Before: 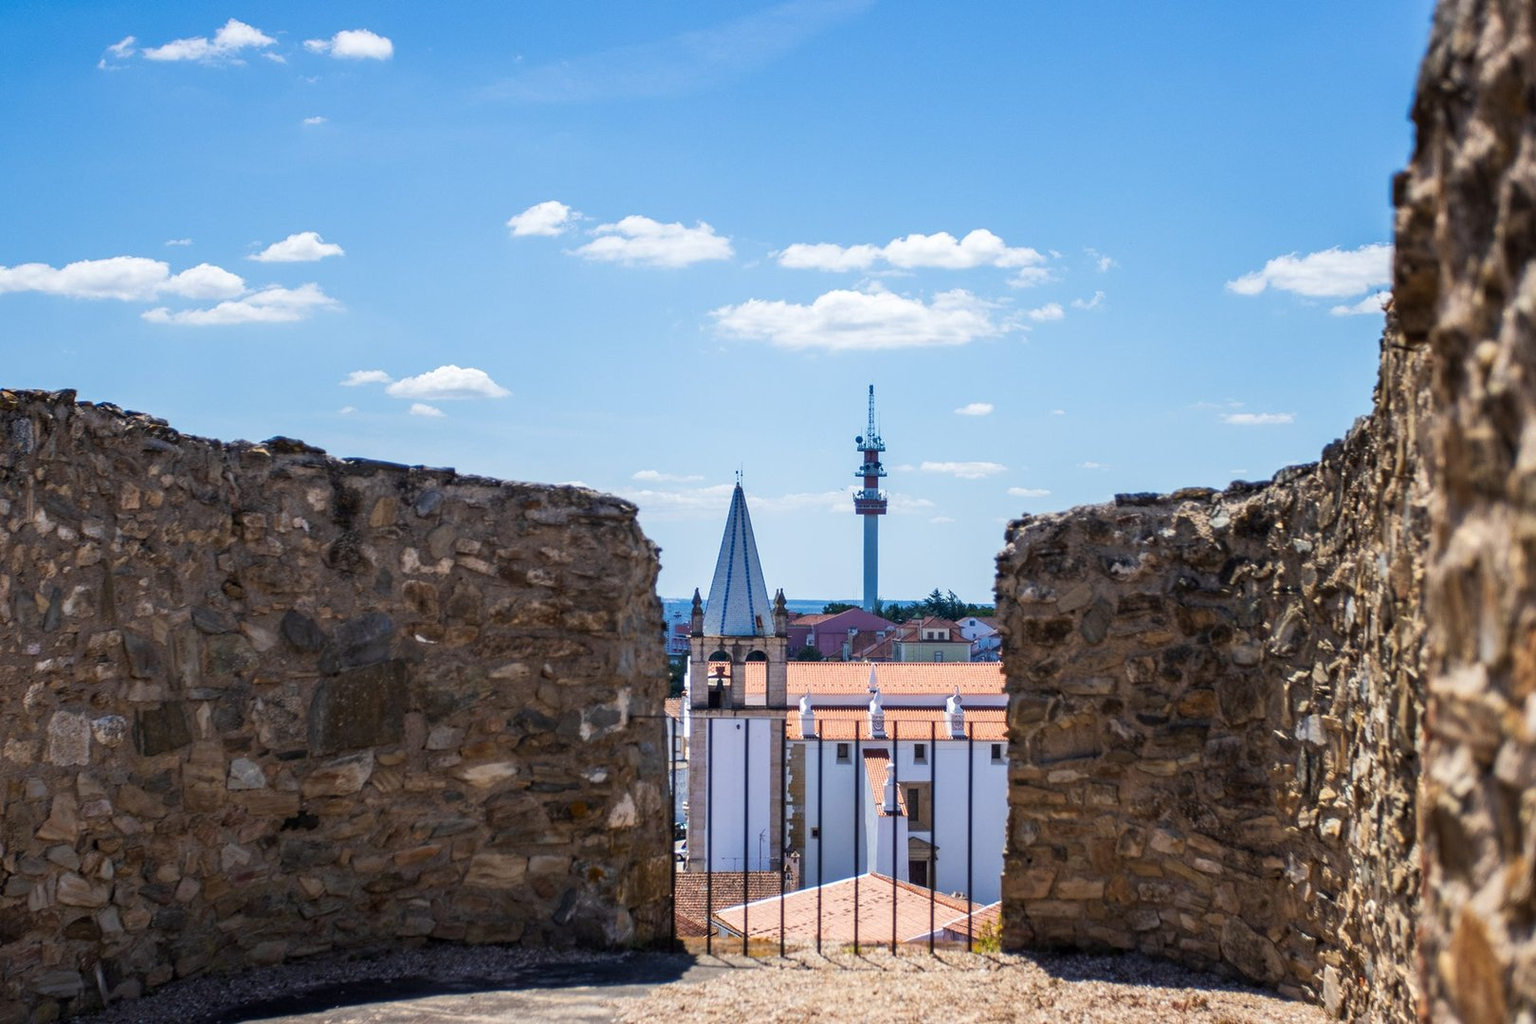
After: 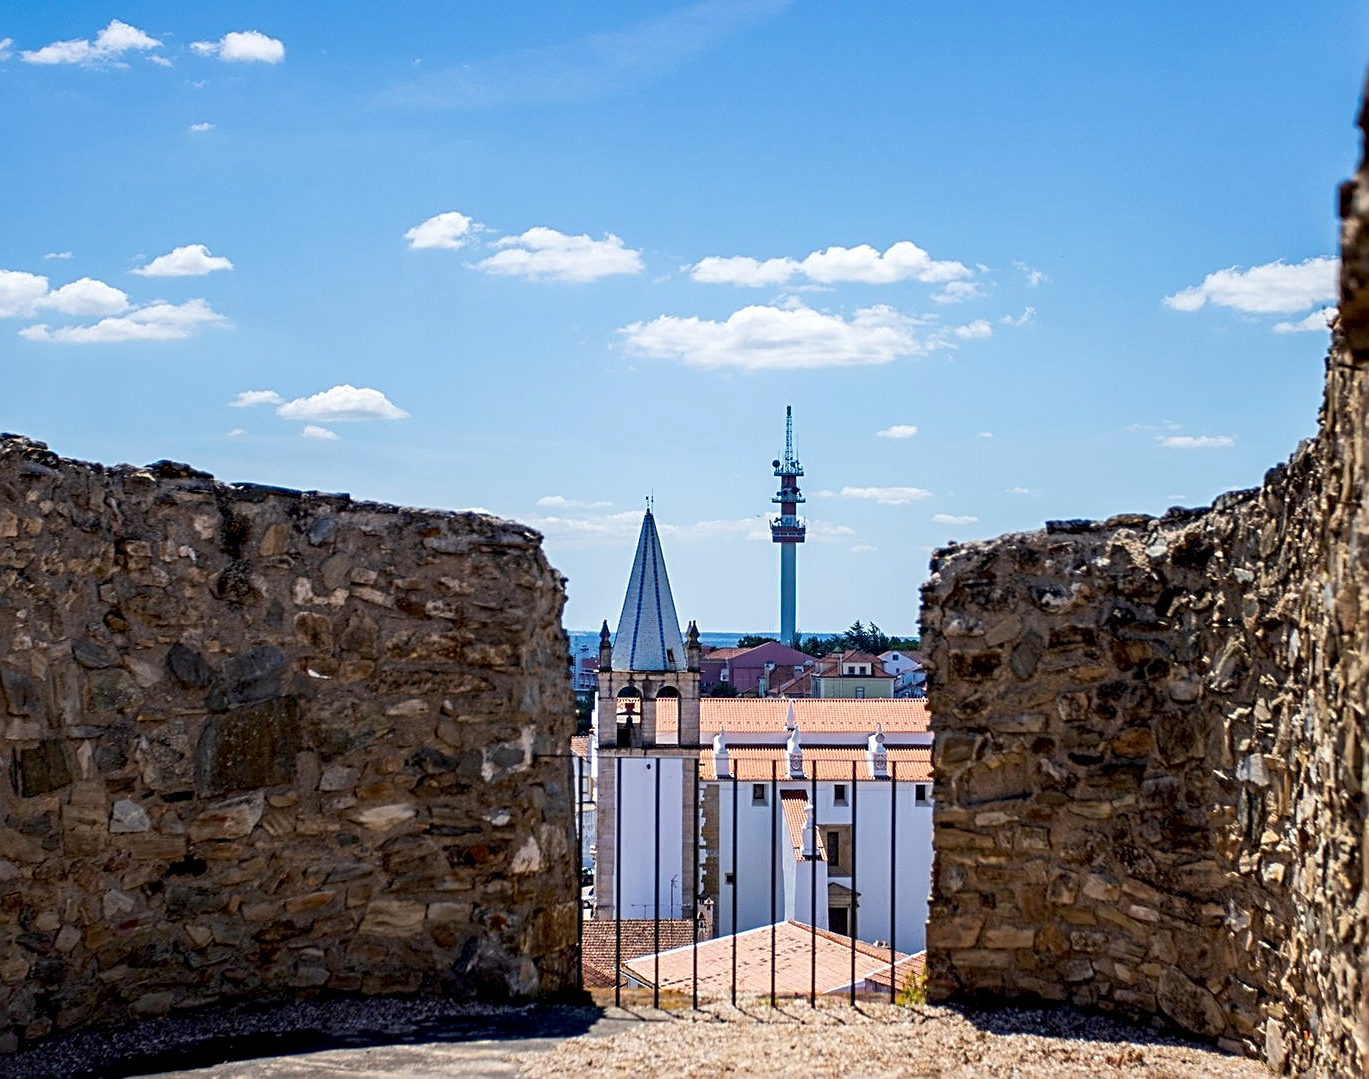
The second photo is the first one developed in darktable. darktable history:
exposure: black level correction 0.01, exposure 0.009 EV, compensate exposure bias true, compensate highlight preservation false
crop: left 8.06%, right 7.39%
sharpen: radius 2.551, amount 0.651
